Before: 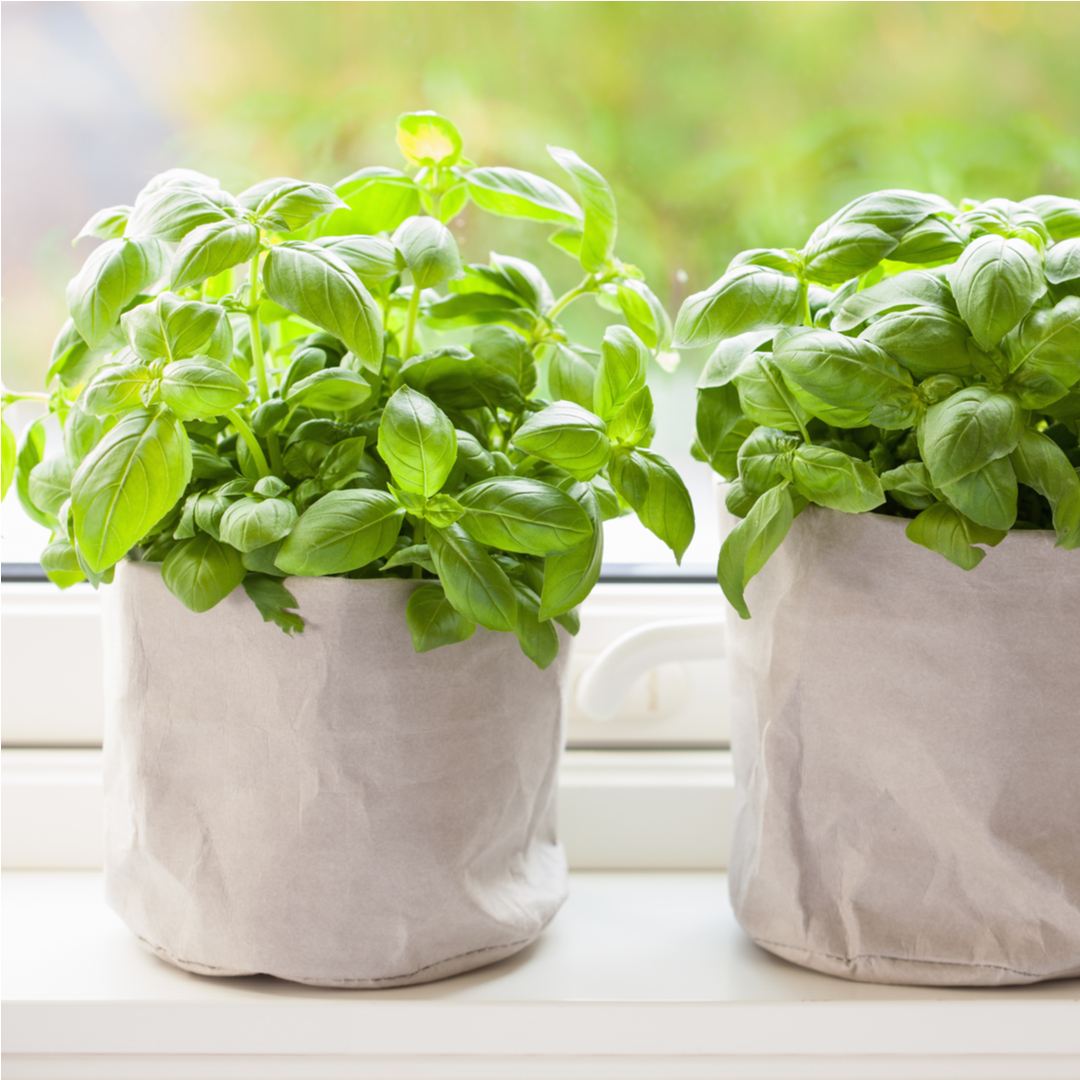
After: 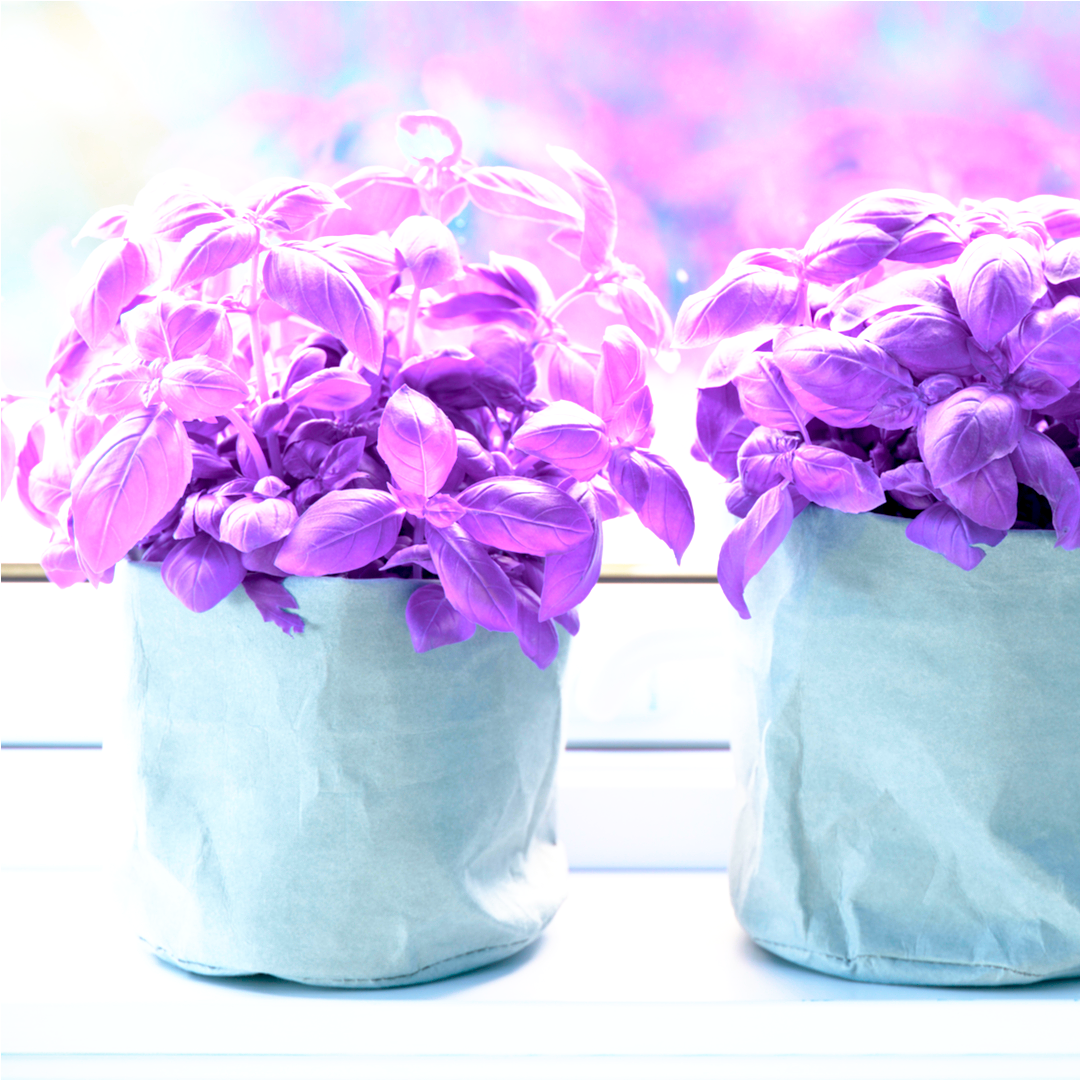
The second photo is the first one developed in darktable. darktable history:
base curve: curves: ch0 [(0.017, 0) (0.425, 0.441) (0.844, 0.933) (1, 1)], preserve colors none
color balance rgb: perceptual saturation grading › global saturation 17.748%, hue shift 178.11°, global vibrance 49.463%, contrast 0.872%
exposure: exposure 0.376 EV, compensate highlight preservation false
